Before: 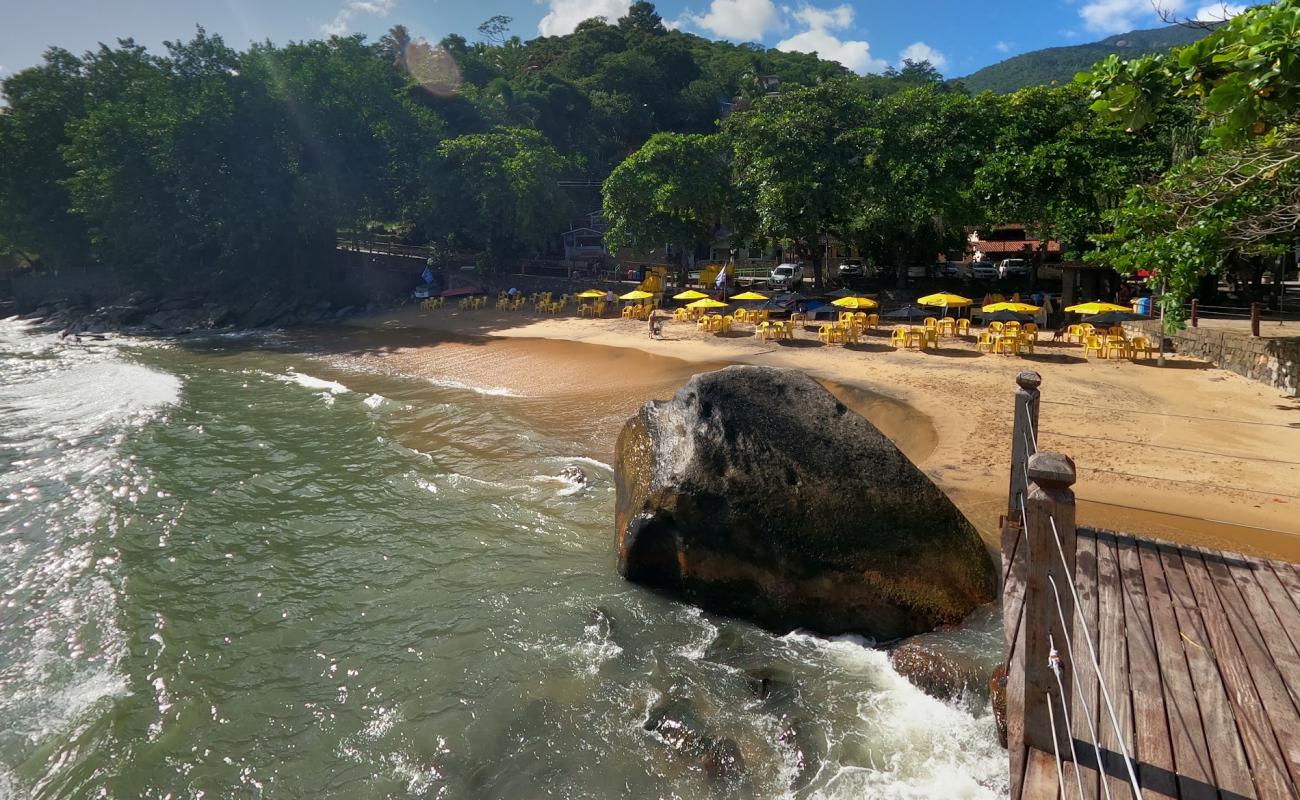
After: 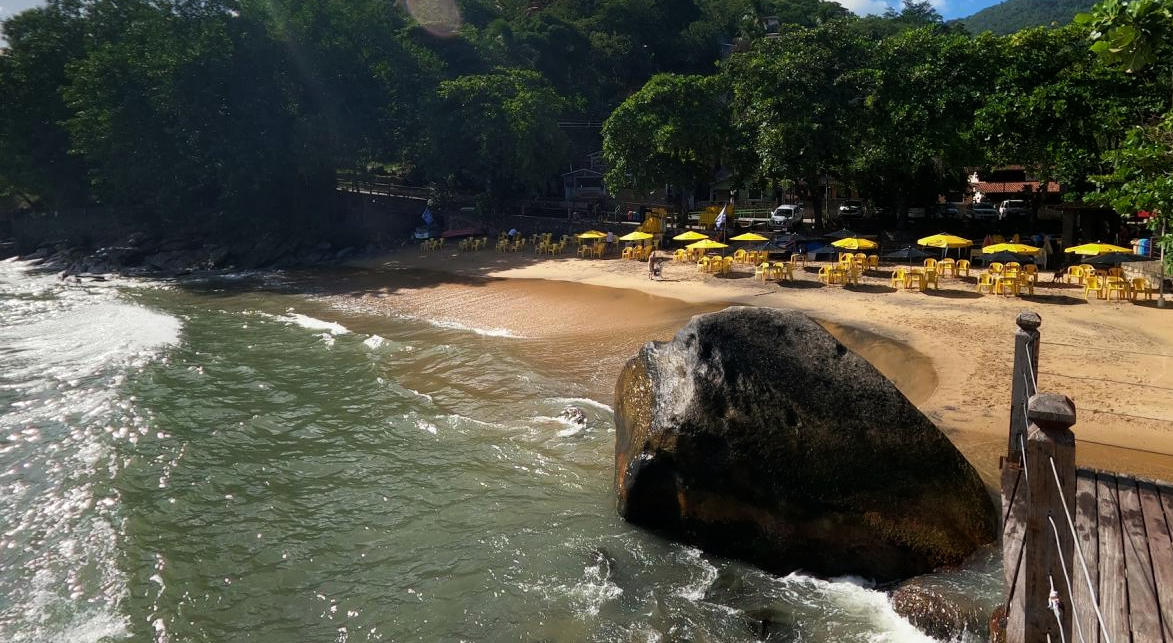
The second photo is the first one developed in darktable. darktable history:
tone equalizer: -8 EV -0.746 EV, -7 EV -0.71 EV, -6 EV -0.584 EV, -5 EV -0.42 EV, -3 EV 0.373 EV, -2 EV 0.6 EV, -1 EV 0.687 EV, +0 EV 0.749 EV, mask exposure compensation -0.494 EV
crop: top 7.491%, right 9.742%, bottom 12.098%
exposure: exposure -0.571 EV, compensate highlight preservation false
